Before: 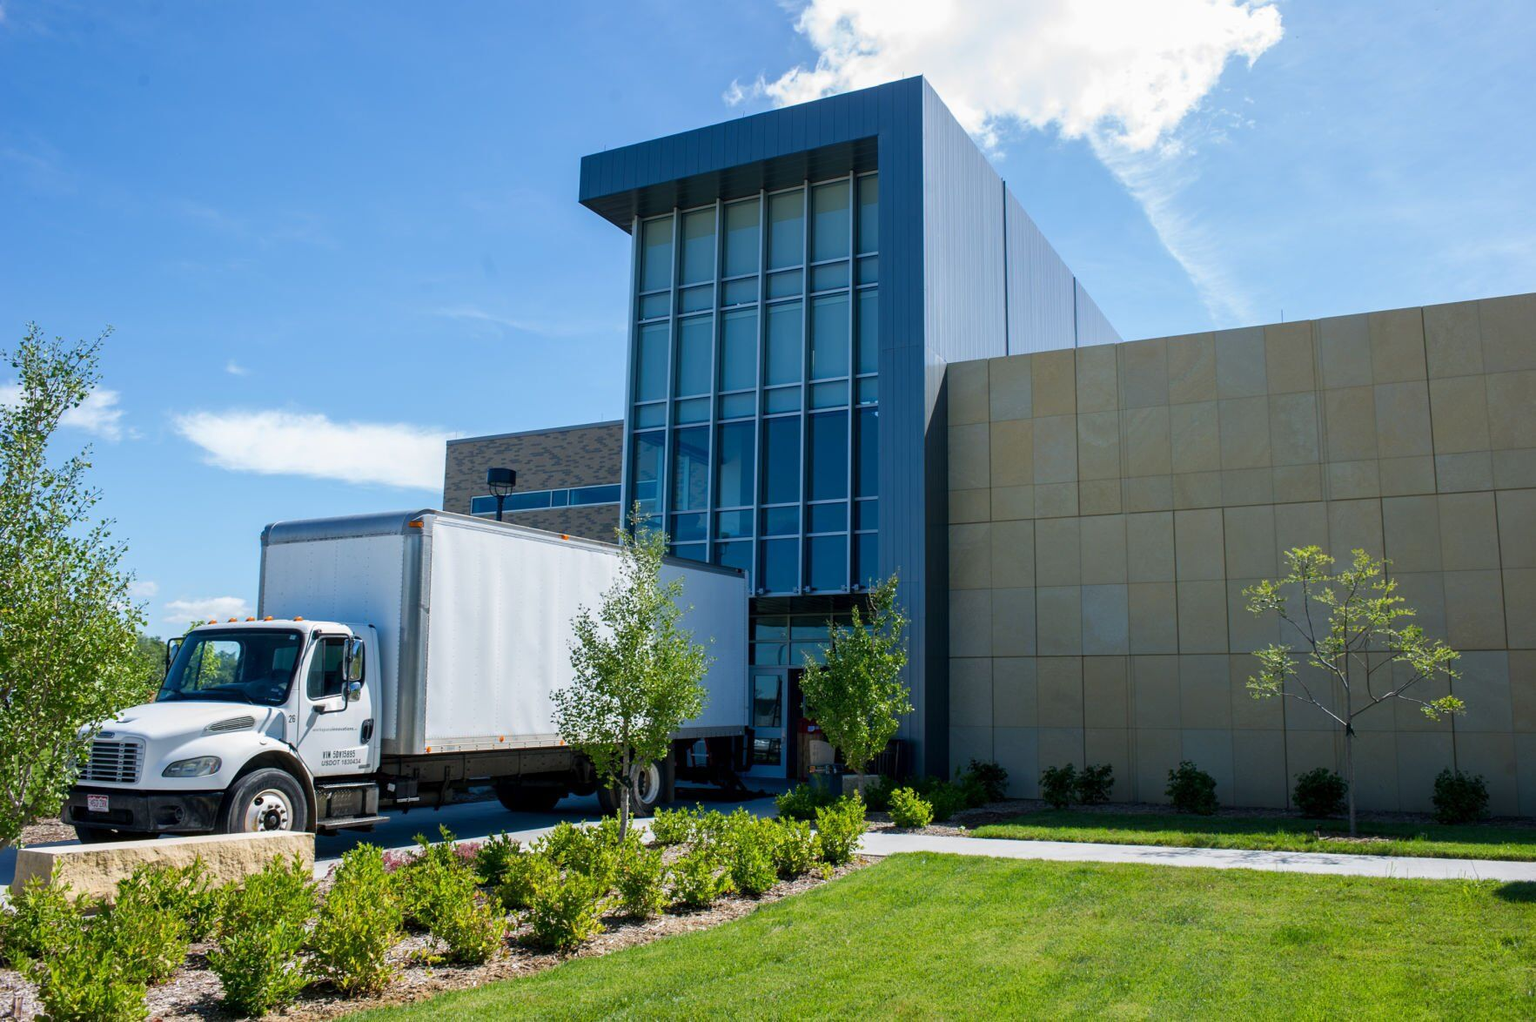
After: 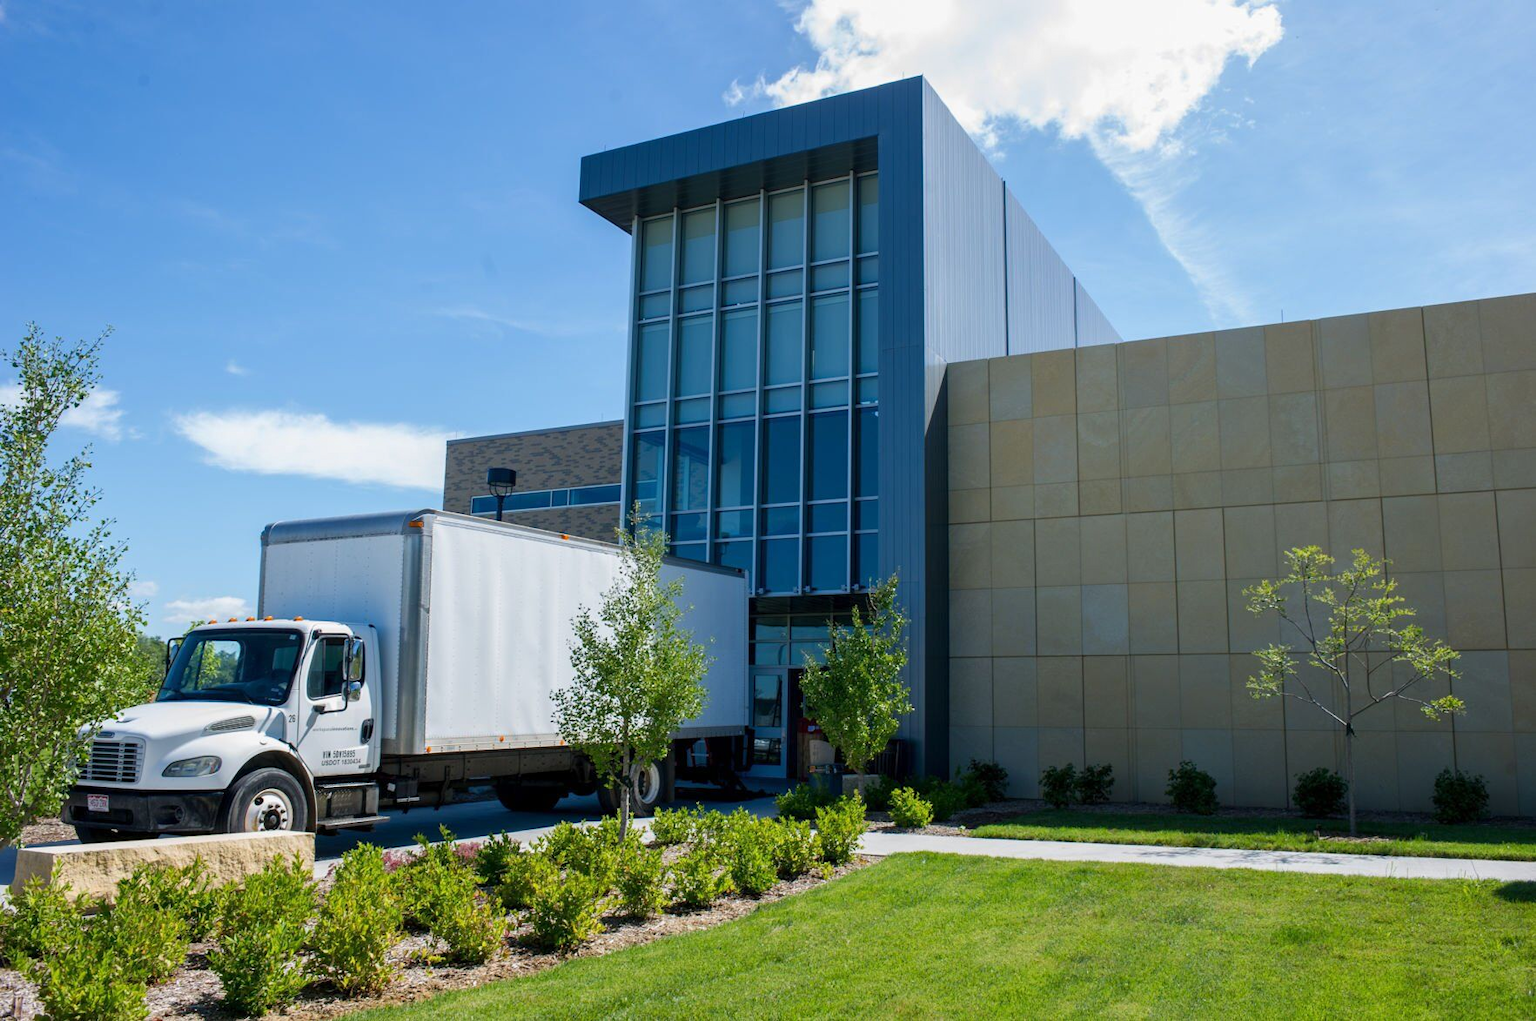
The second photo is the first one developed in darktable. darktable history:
tone equalizer: -7 EV 0.178 EV, -6 EV 0.091 EV, -5 EV 0.06 EV, -4 EV 0.03 EV, -2 EV -0.024 EV, -1 EV -0.058 EV, +0 EV -0.047 EV
